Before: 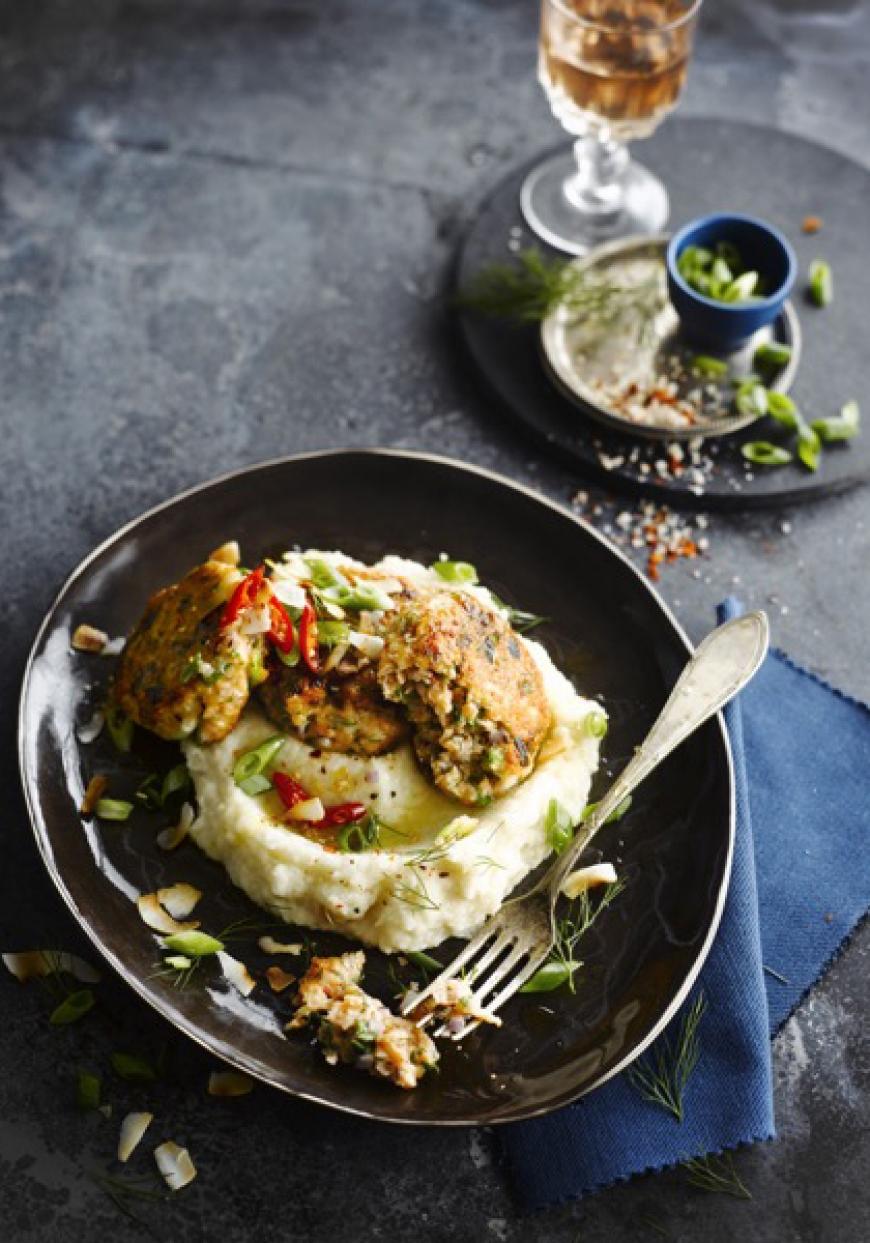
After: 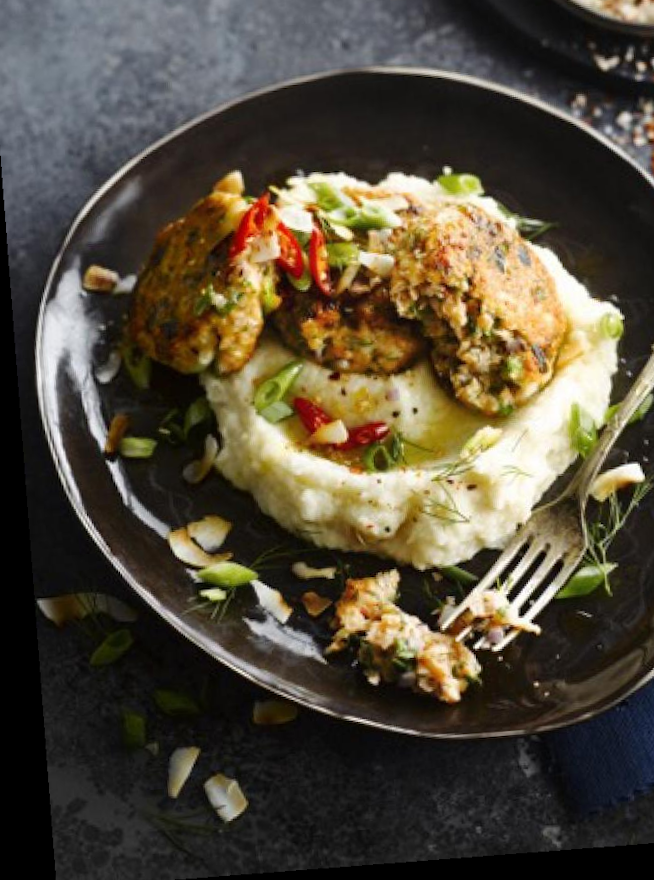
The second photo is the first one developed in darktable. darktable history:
crop and rotate: angle -0.82°, left 3.85%, top 31.828%, right 27.992%
exposure: compensate highlight preservation false
rotate and perspective: rotation -5.2°, automatic cropping off
